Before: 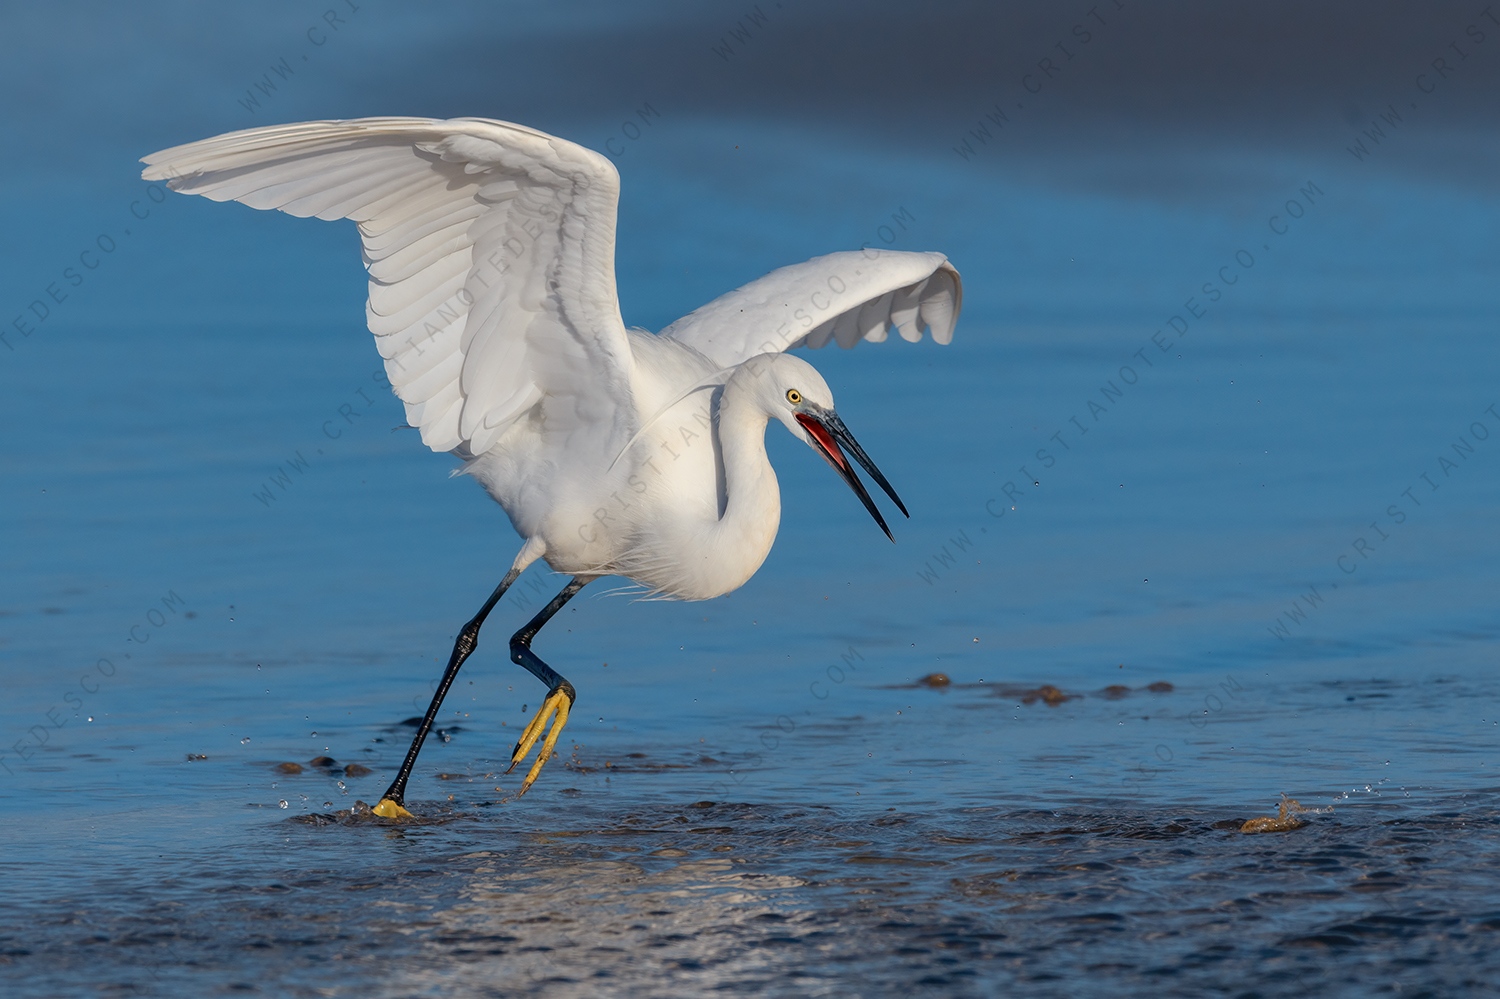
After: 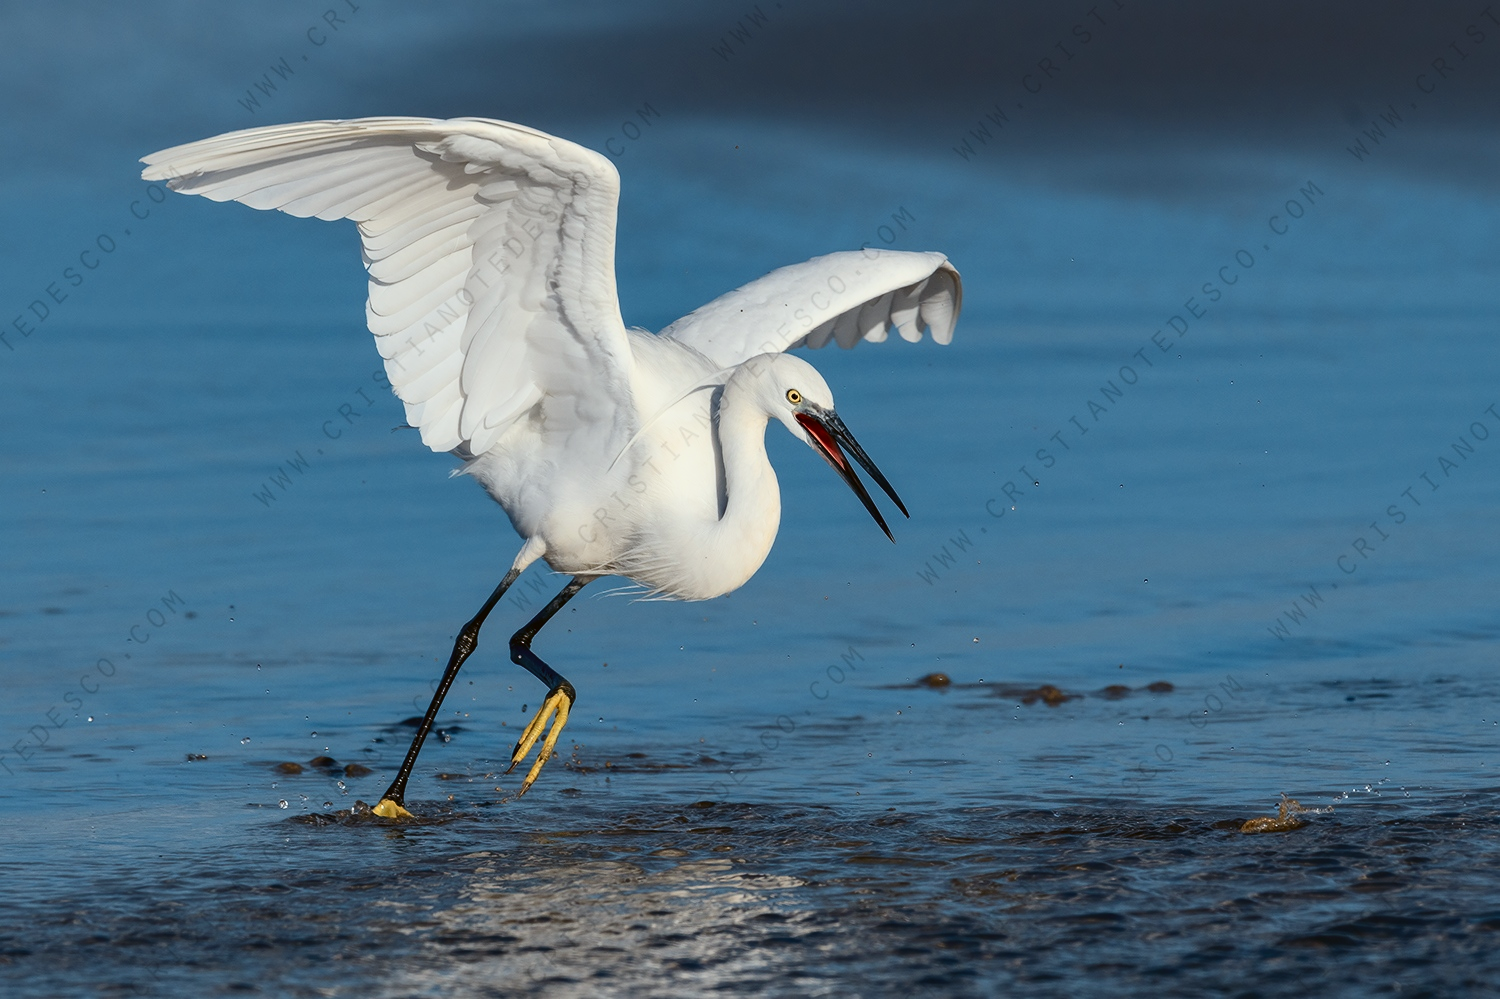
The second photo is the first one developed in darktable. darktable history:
color balance: lift [1.004, 1.002, 1.002, 0.998], gamma [1, 1.007, 1.002, 0.993], gain [1, 0.977, 1.013, 1.023], contrast -3.64%
contrast brightness saturation: contrast 0.28
